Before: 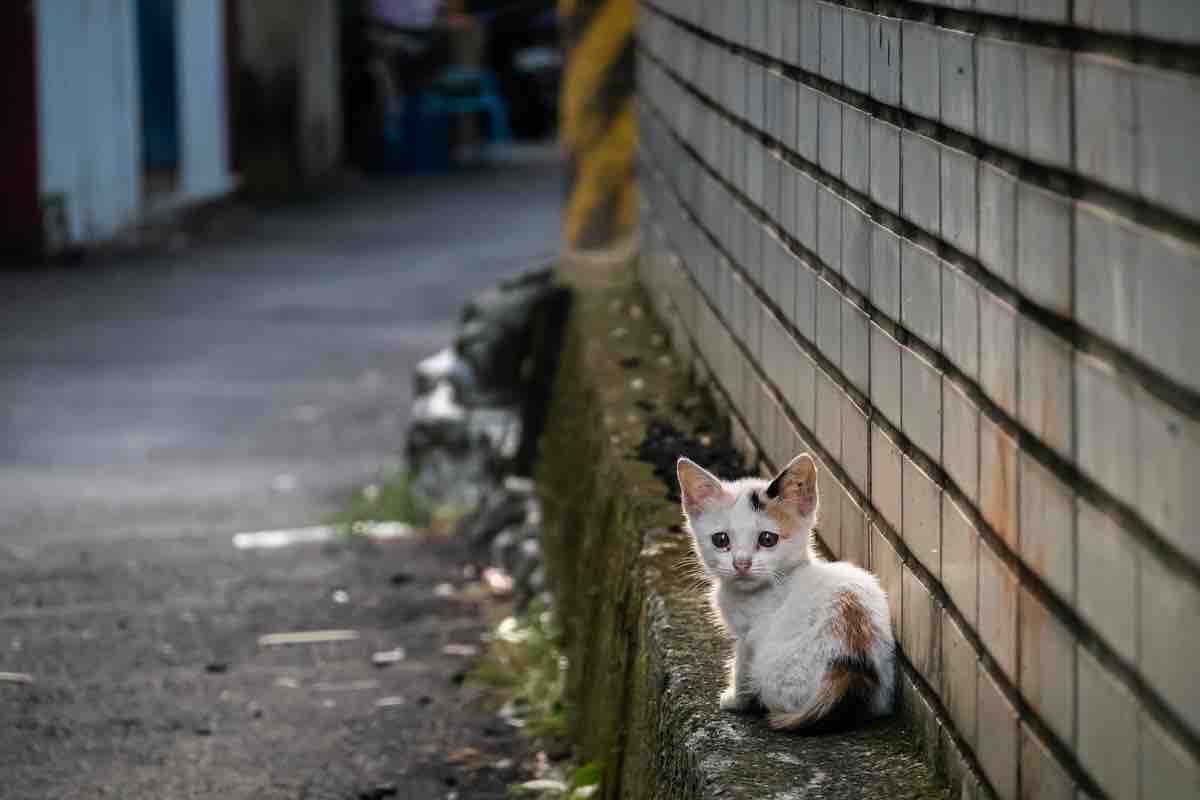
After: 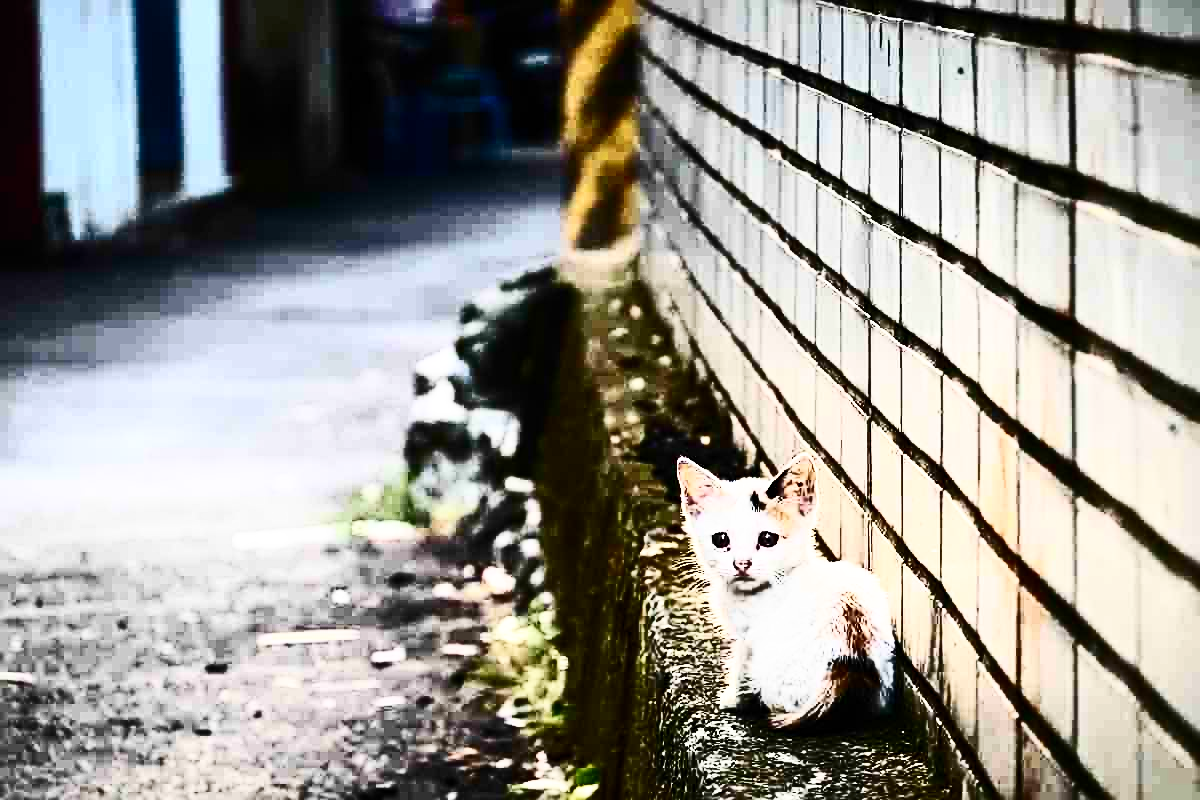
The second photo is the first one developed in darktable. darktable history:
base curve: curves: ch0 [(0, 0) (0.028, 0.03) (0.121, 0.232) (0.46, 0.748) (0.859, 0.968) (1, 1)], preserve colors none
sharpen: radius 2.786
contrast brightness saturation: contrast 0.949, brightness 0.19
